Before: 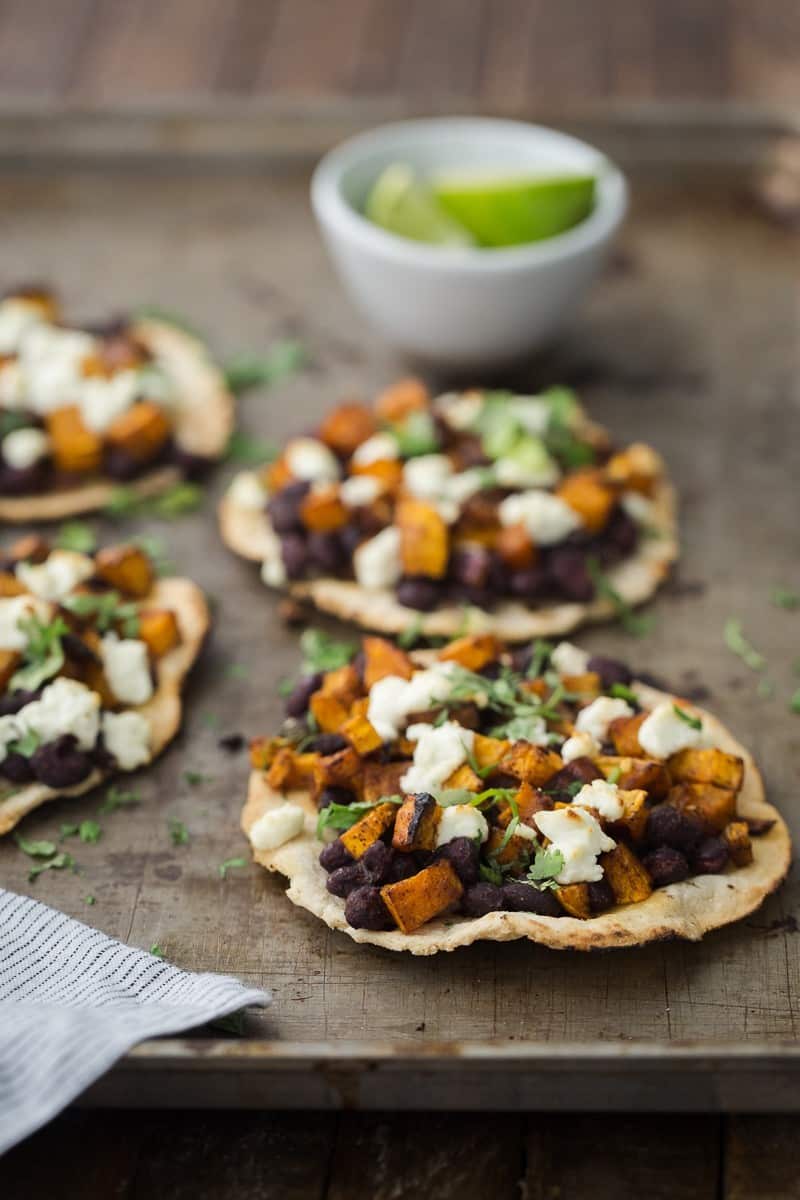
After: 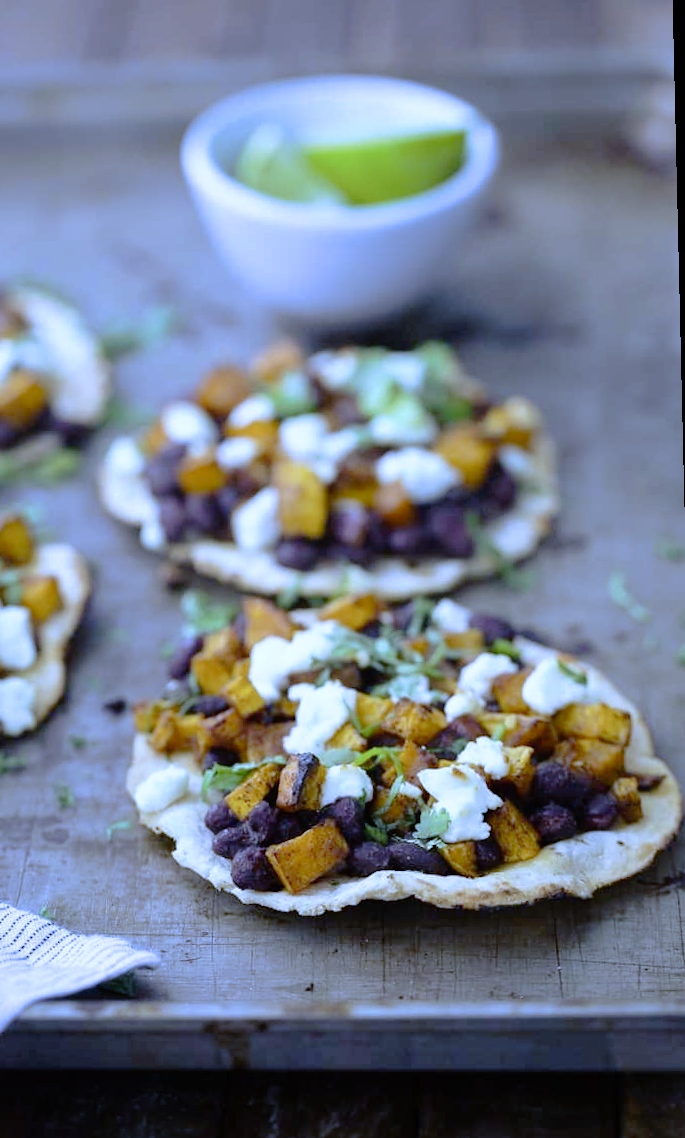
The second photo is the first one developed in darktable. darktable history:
tone curve: curves: ch0 [(0, 0) (0.003, 0.007) (0.011, 0.011) (0.025, 0.021) (0.044, 0.04) (0.069, 0.07) (0.1, 0.129) (0.136, 0.187) (0.177, 0.254) (0.224, 0.325) (0.277, 0.398) (0.335, 0.461) (0.399, 0.513) (0.468, 0.571) (0.543, 0.624) (0.623, 0.69) (0.709, 0.777) (0.801, 0.86) (0.898, 0.953) (1, 1)], preserve colors none
crop and rotate: left 14.584%
rotate and perspective: rotation -1.32°, lens shift (horizontal) -0.031, crop left 0.015, crop right 0.985, crop top 0.047, crop bottom 0.982
white balance: red 0.766, blue 1.537
